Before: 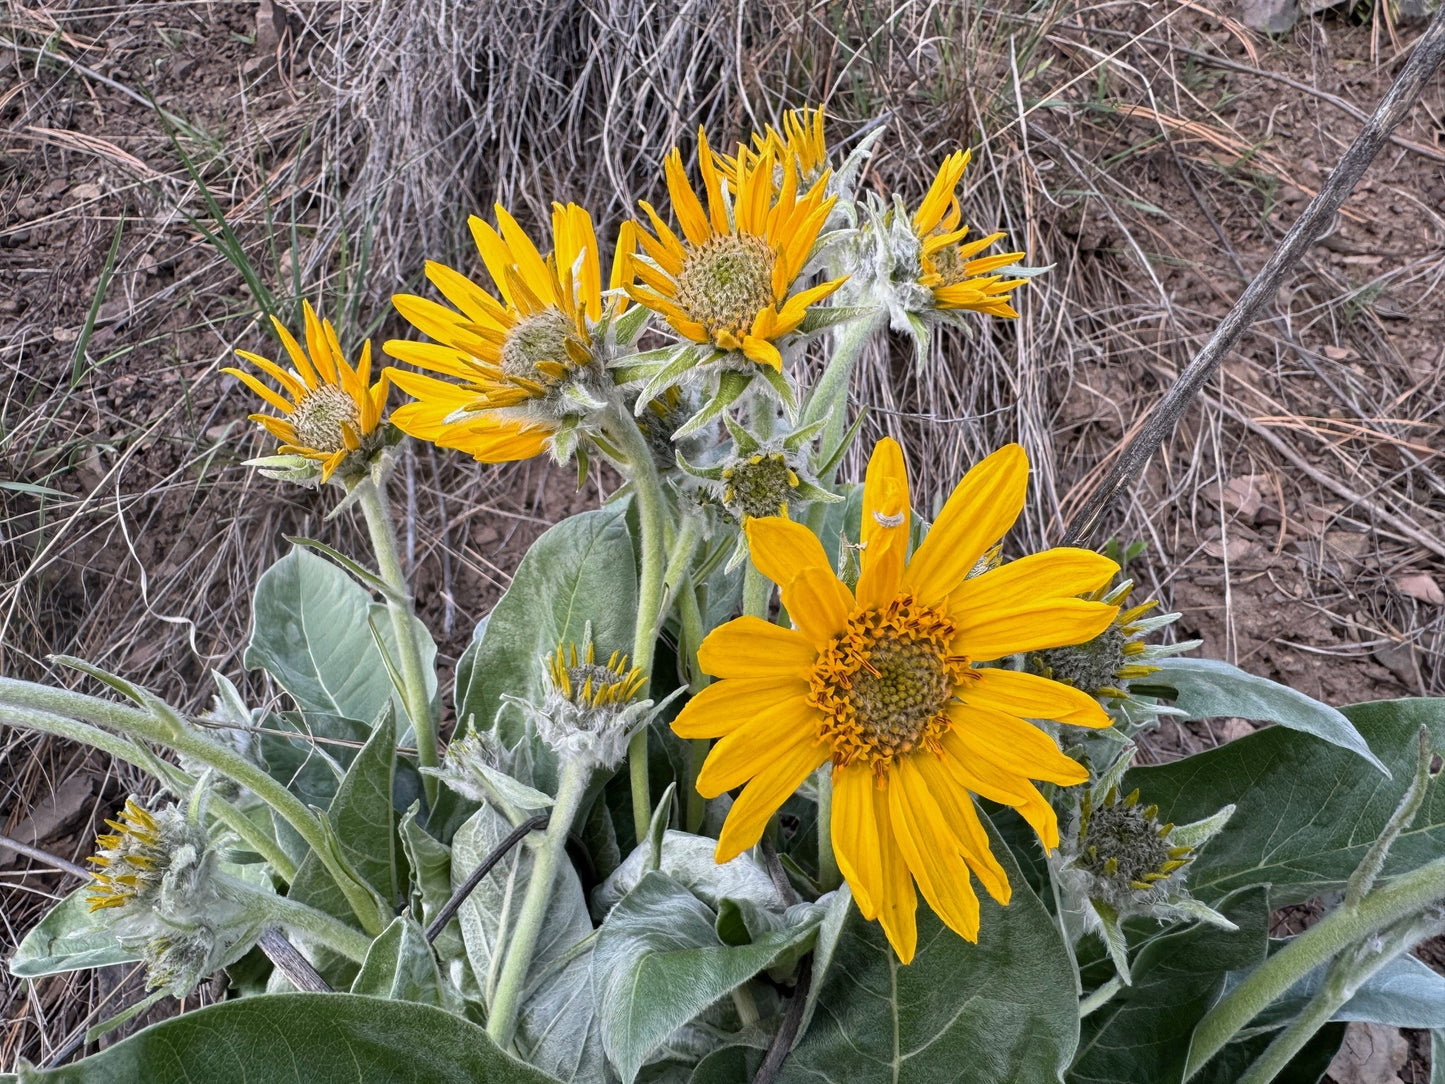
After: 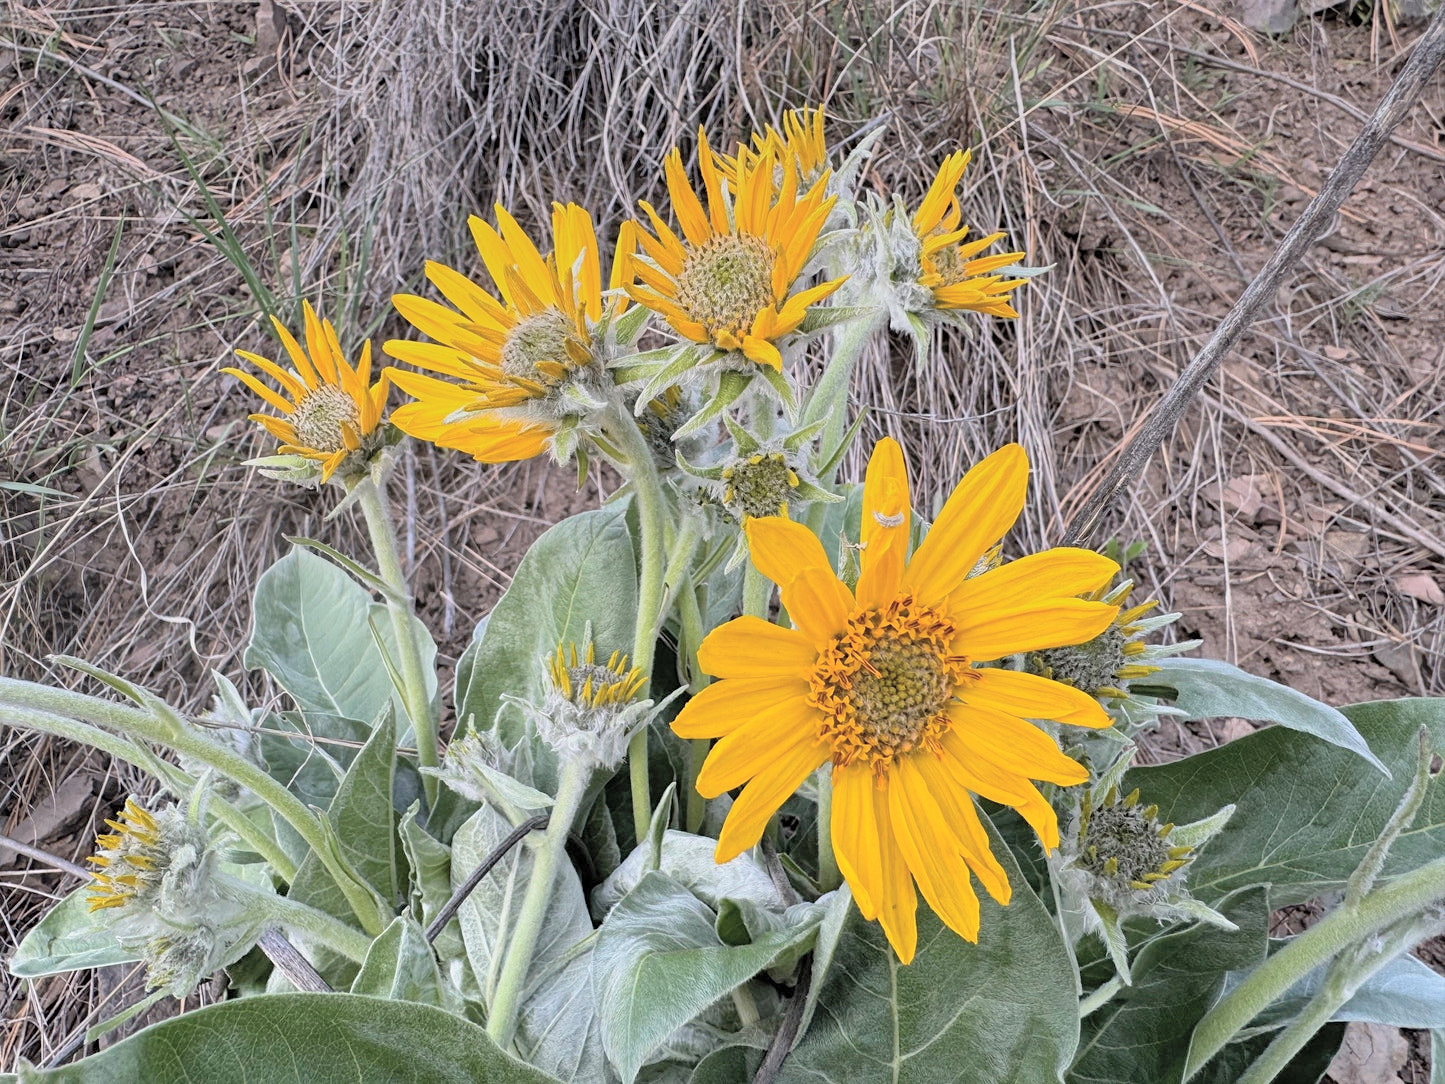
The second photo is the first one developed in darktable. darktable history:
graduated density: on, module defaults
global tonemap: drago (0.7, 100)
sharpen: amount 0.2
tone equalizer: on, module defaults
